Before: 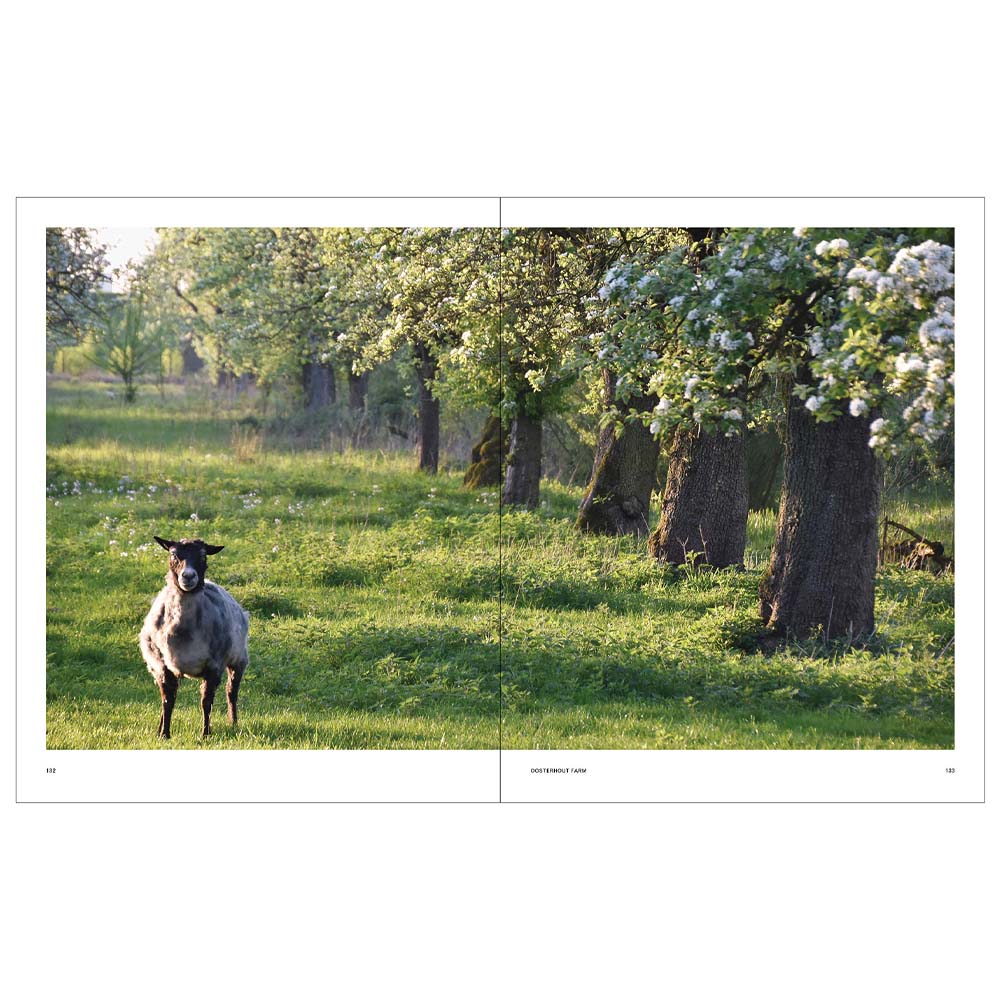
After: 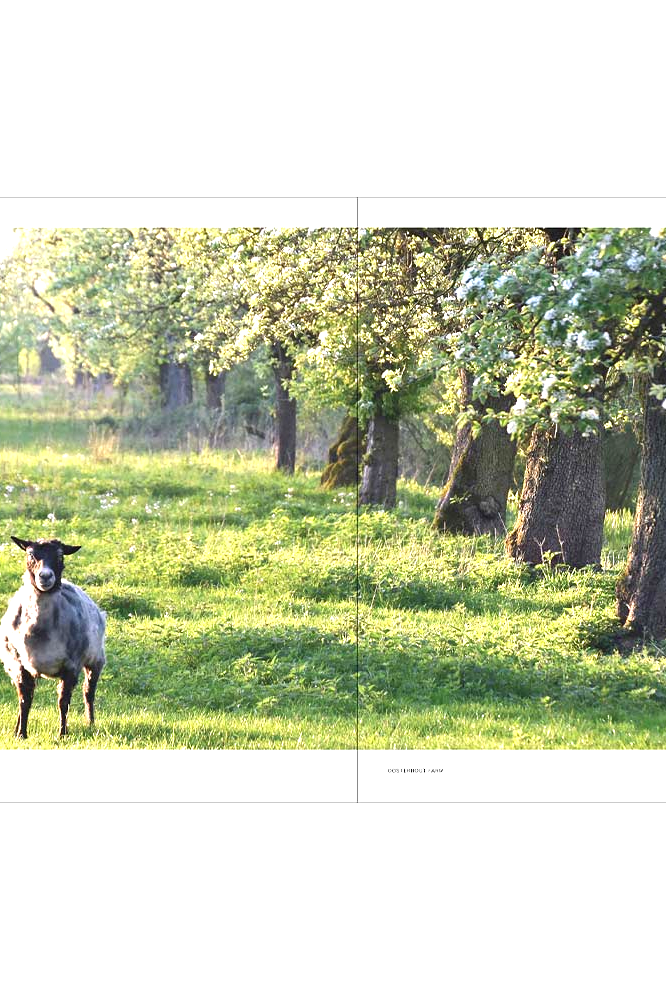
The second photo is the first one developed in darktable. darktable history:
exposure: black level correction 0, exposure 1.1 EV, compensate exposure bias true, compensate highlight preservation false
crop and rotate: left 14.385%, right 18.948%
tone equalizer: -8 EV 0.06 EV, smoothing diameter 25%, edges refinement/feathering 10, preserve details guided filter
